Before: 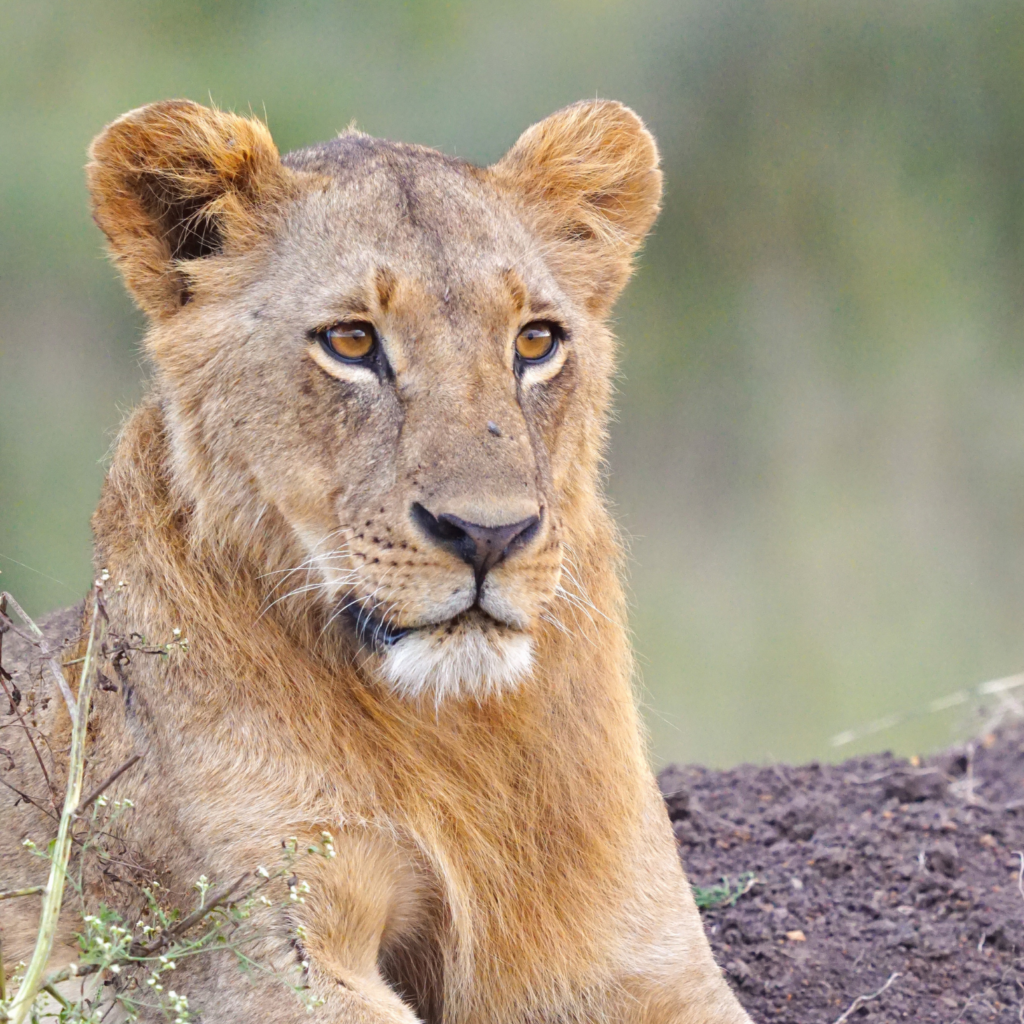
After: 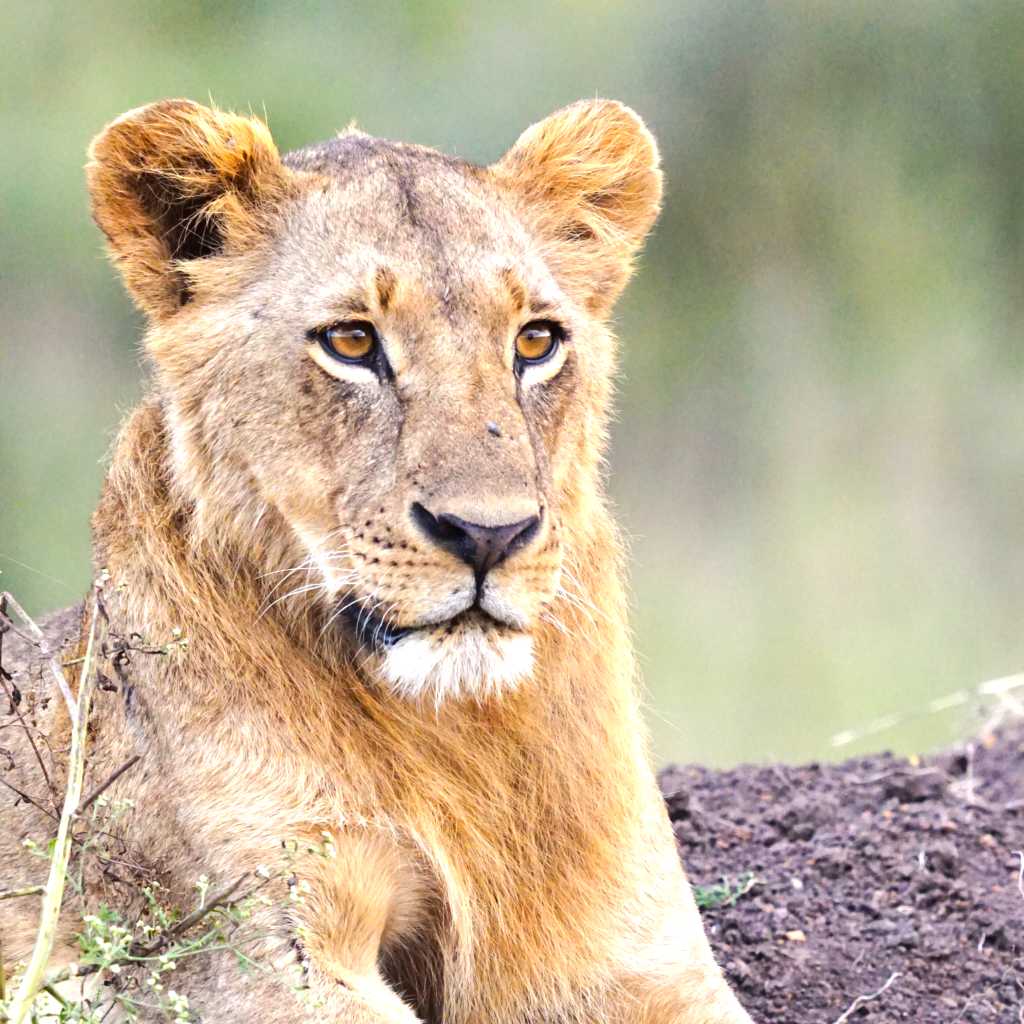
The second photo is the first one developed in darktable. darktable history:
contrast brightness saturation: saturation 0.1
tone equalizer: -8 EV -0.75 EV, -7 EV -0.7 EV, -6 EV -0.6 EV, -5 EV -0.4 EV, -3 EV 0.4 EV, -2 EV 0.6 EV, -1 EV 0.7 EV, +0 EV 0.75 EV, edges refinement/feathering 500, mask exposure compensation -1.57 EV, preserve details no
